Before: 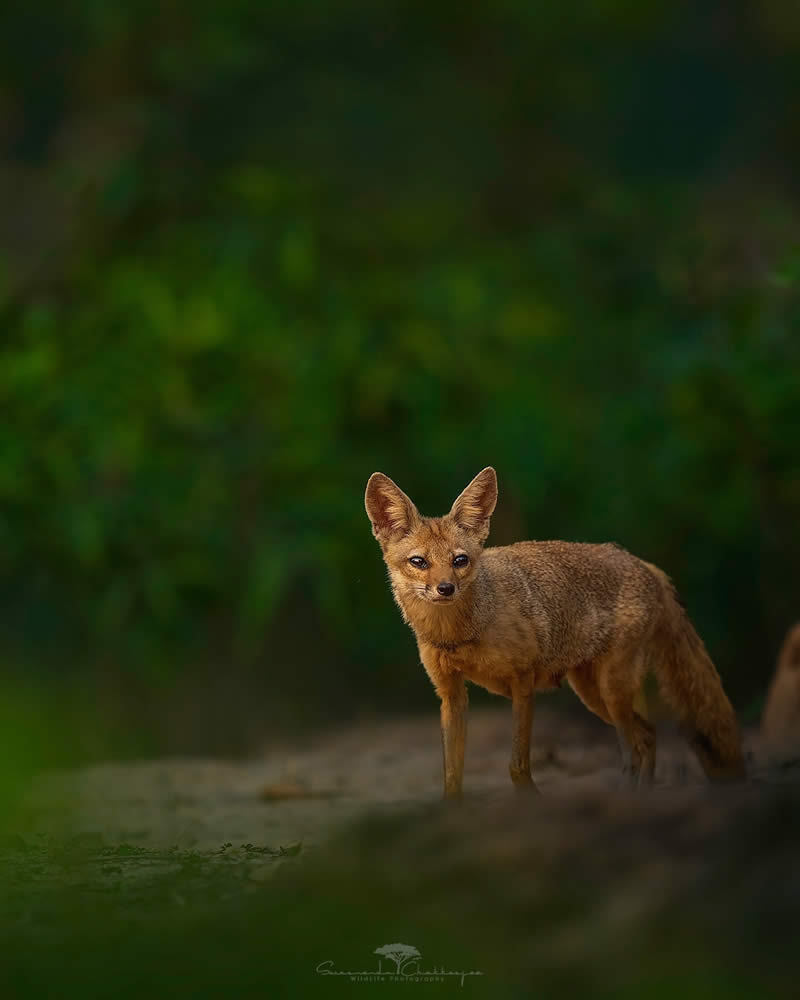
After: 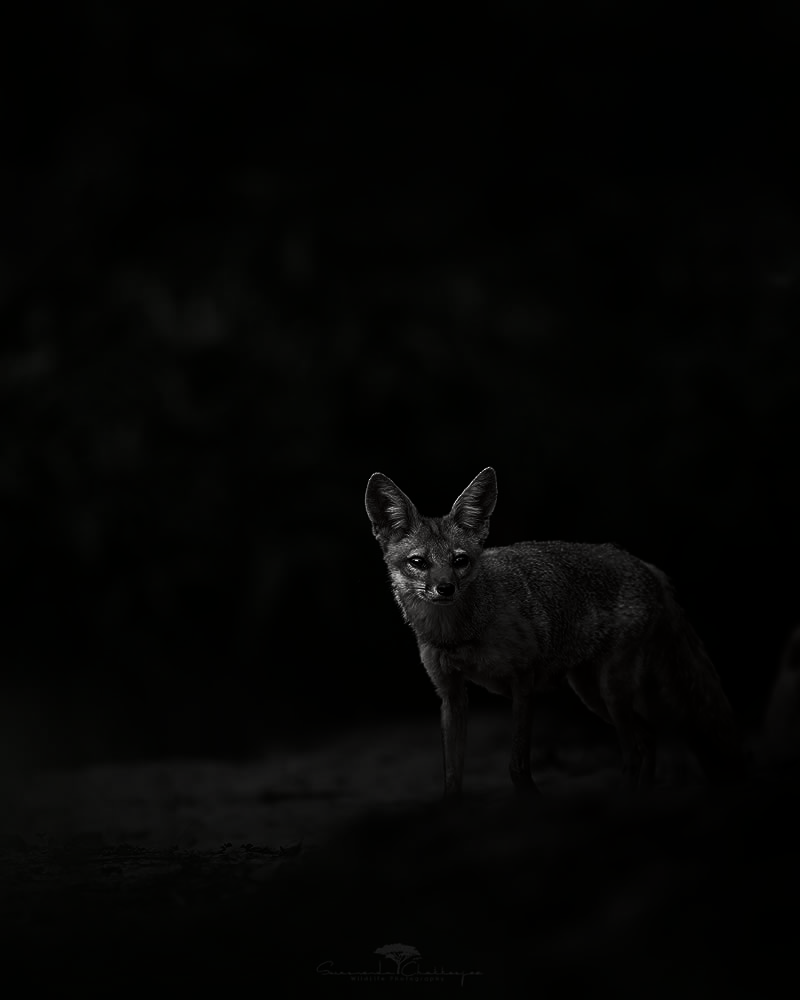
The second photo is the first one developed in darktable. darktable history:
contrast brightness saturation: contrast 0.017, brightness -0.995, saturation -0.981
exposure: black level correction 0, exposure 0.397 EV, compensate highlight preservation false
